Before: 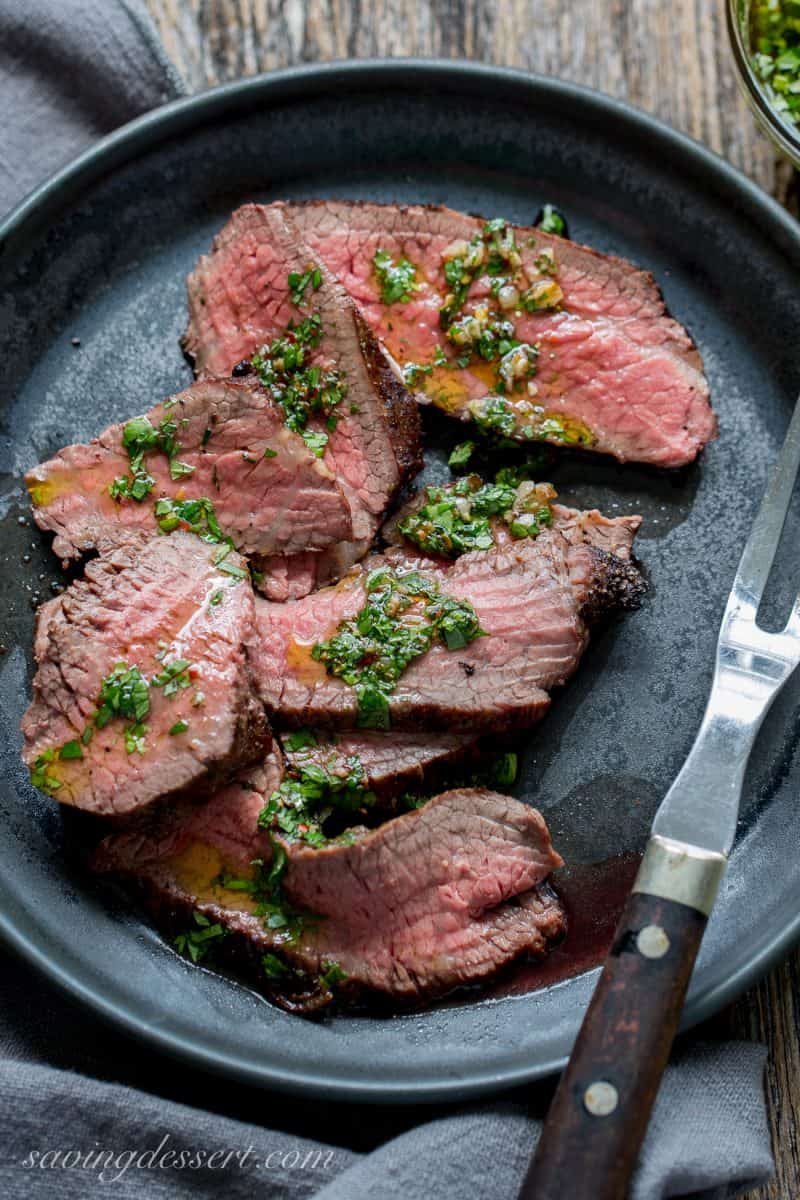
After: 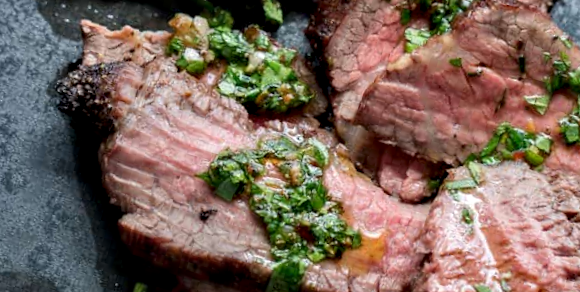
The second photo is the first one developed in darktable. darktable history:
crop and rotate: angle 16.12°, top 30.835%, bottom 35.653%
contrast equalizer: y [[0.514, 0.573, 0.581, 0.508, 0.5, 0.5], [0.5 ×6], [0.5 ×6], [0 ×6], [0 ×6]]
